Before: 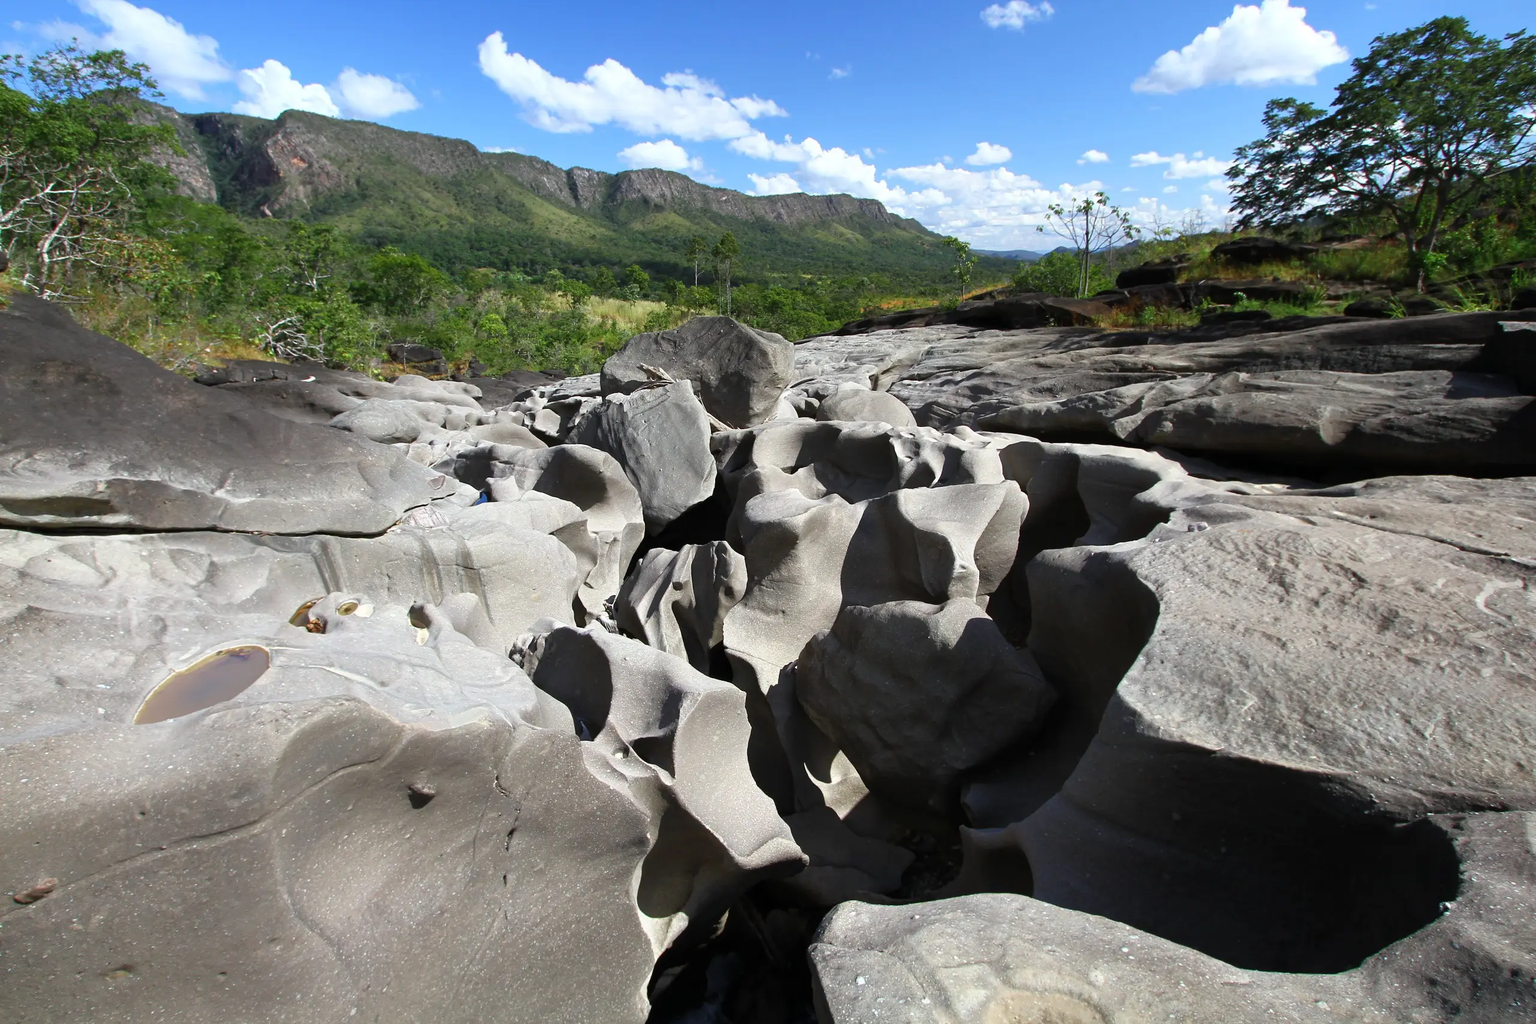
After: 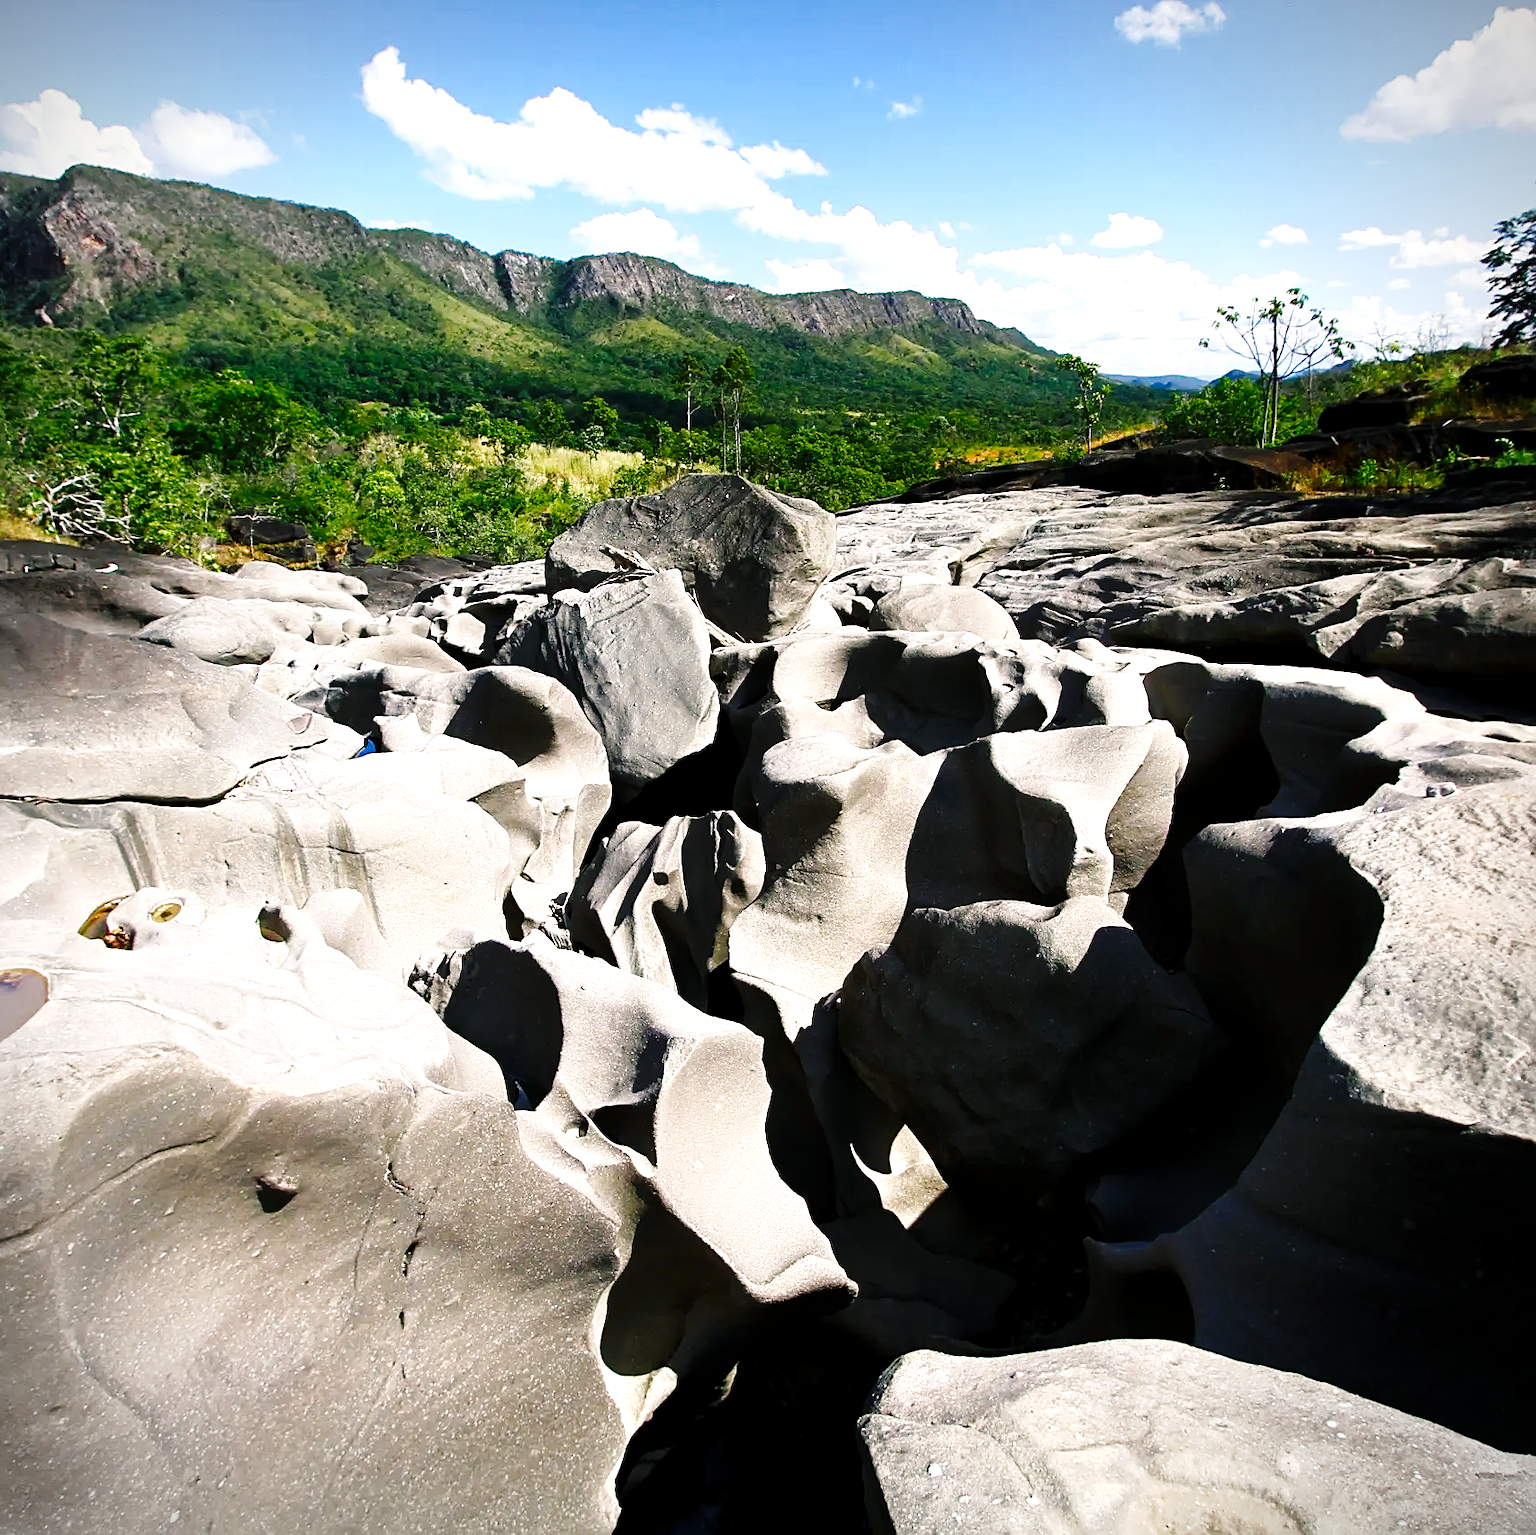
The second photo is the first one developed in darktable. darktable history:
base curve: curves: ch0 [(0, 0) (0.036, 0.025) (0.121, 0.166) (0.206, 0.329) (0.605, 0.79) (1, 1)], preserve colors none
sharpen: on, module defaults
crop and rotate: left 15.446%, right 17.836%
vignetting: fall-off start 91.19%
color balance rgb: shadows lift › chroma 2%, shadows lift › hue 185.64°, power › luminance 1.48%, highlights gain › chroma 3%, highlights gain › hue 54.51°, global offset › luminance -0.4%, perceptual saturation grading › highlights -18.47%, perceptual saturation grading › mid-tones 6.62%, perceptual saturation grading › shadows 28.22%, perceptual brilliance grading › highlights 15.68%, perceptual brilliance grading › shadows -14.29%, global vibrance 25.96%, contrast 6.45%
